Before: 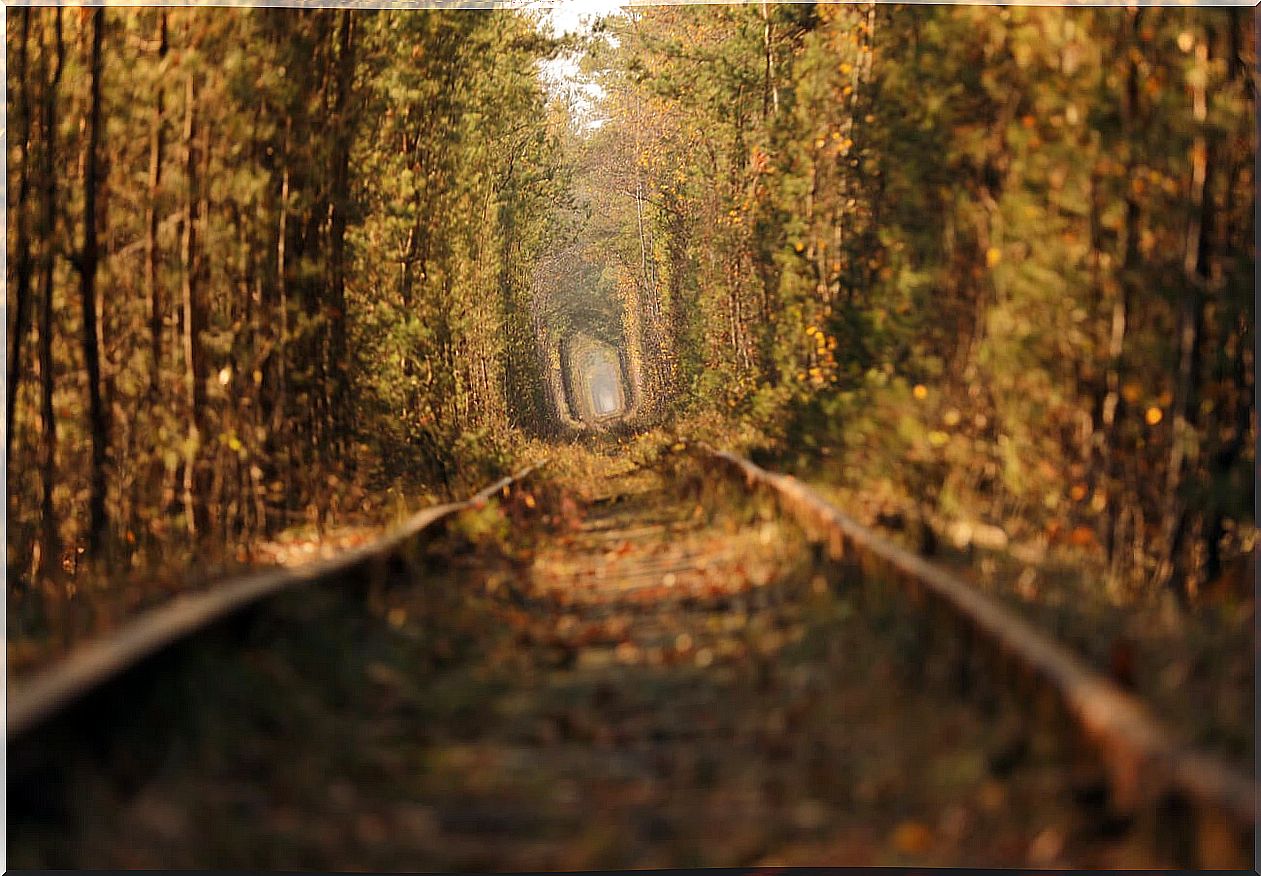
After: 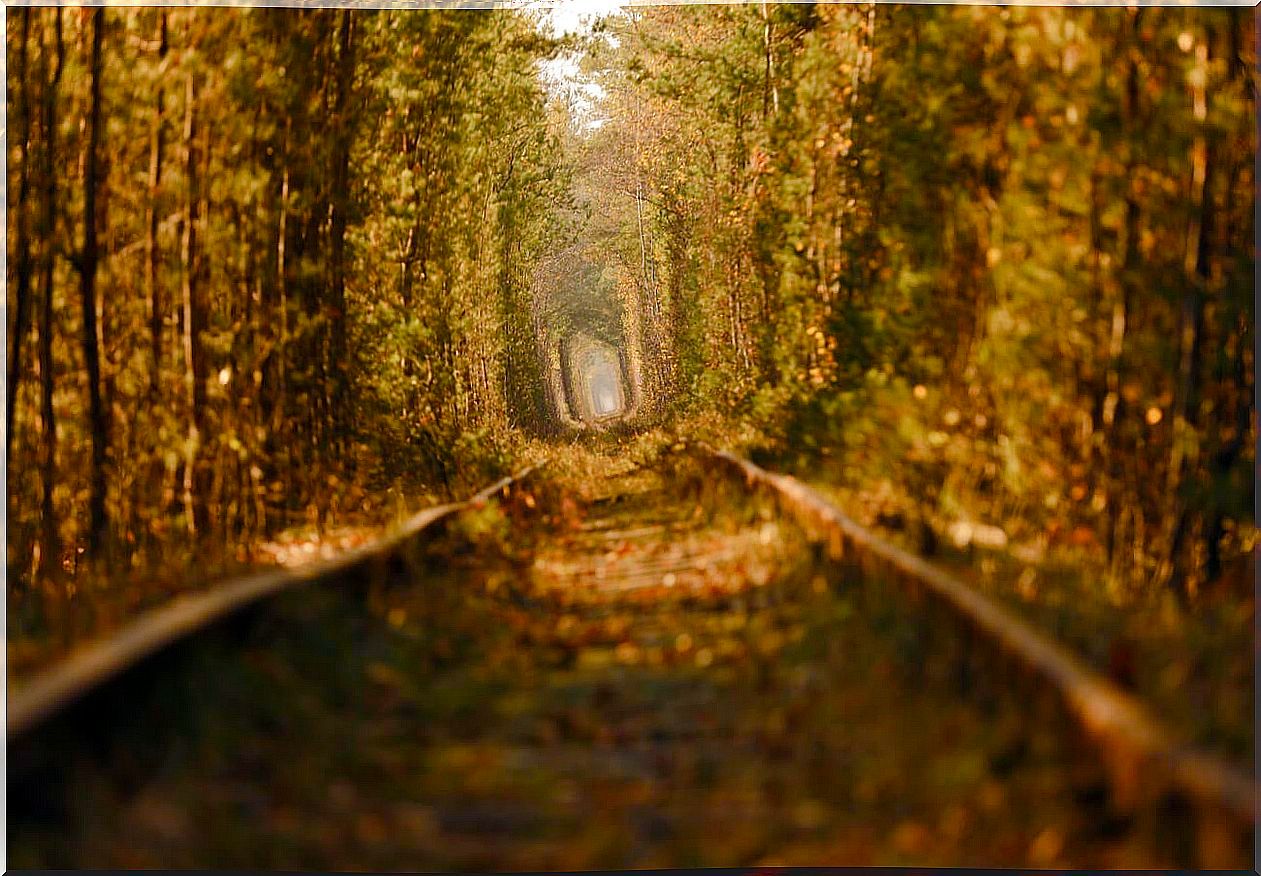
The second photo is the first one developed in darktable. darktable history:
color balance rgb: perceptual saturation grading › global saturation -0.137%, perceptual saturation grading › highlights -33.978%, perceptual saturation grading › mid-tones 15.099%, perceptual saturation grading › shadows 47.954%, global vibrance 40.441%
